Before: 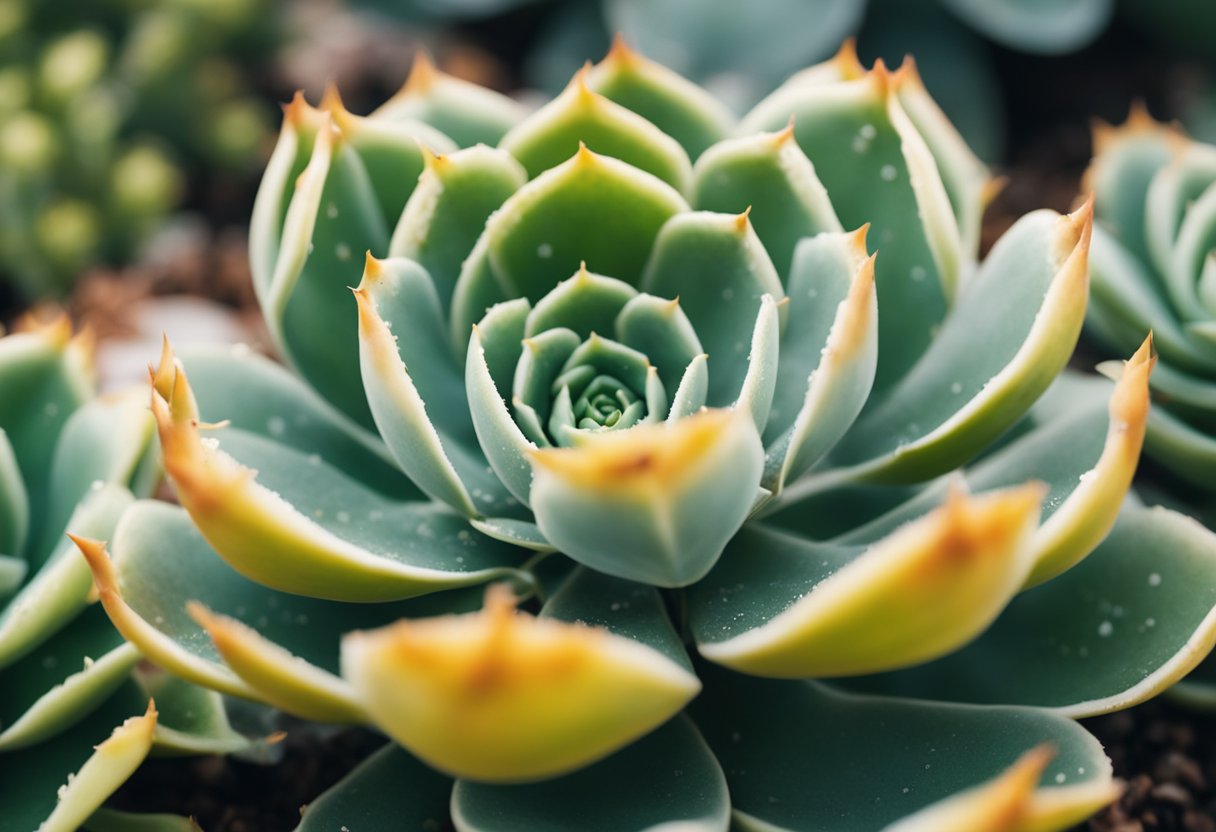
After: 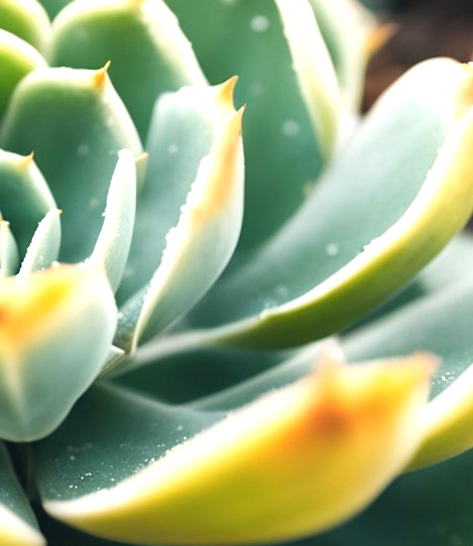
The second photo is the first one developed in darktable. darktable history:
crop: left 45.721%, top 13.393%, right 14.118%, bottom 10.01%
rotate and perspective: rotation 1.69°, lens shift (vertical) -0.023, lens shift (horizontal) -0.291, crop left 0.025, crop right 0.988, crop top 0.092, crop bottom 0.842
exposure: black level correction 0, exposure 0.7 EV, compensate exposure bias true, compensate highlight preservation false
